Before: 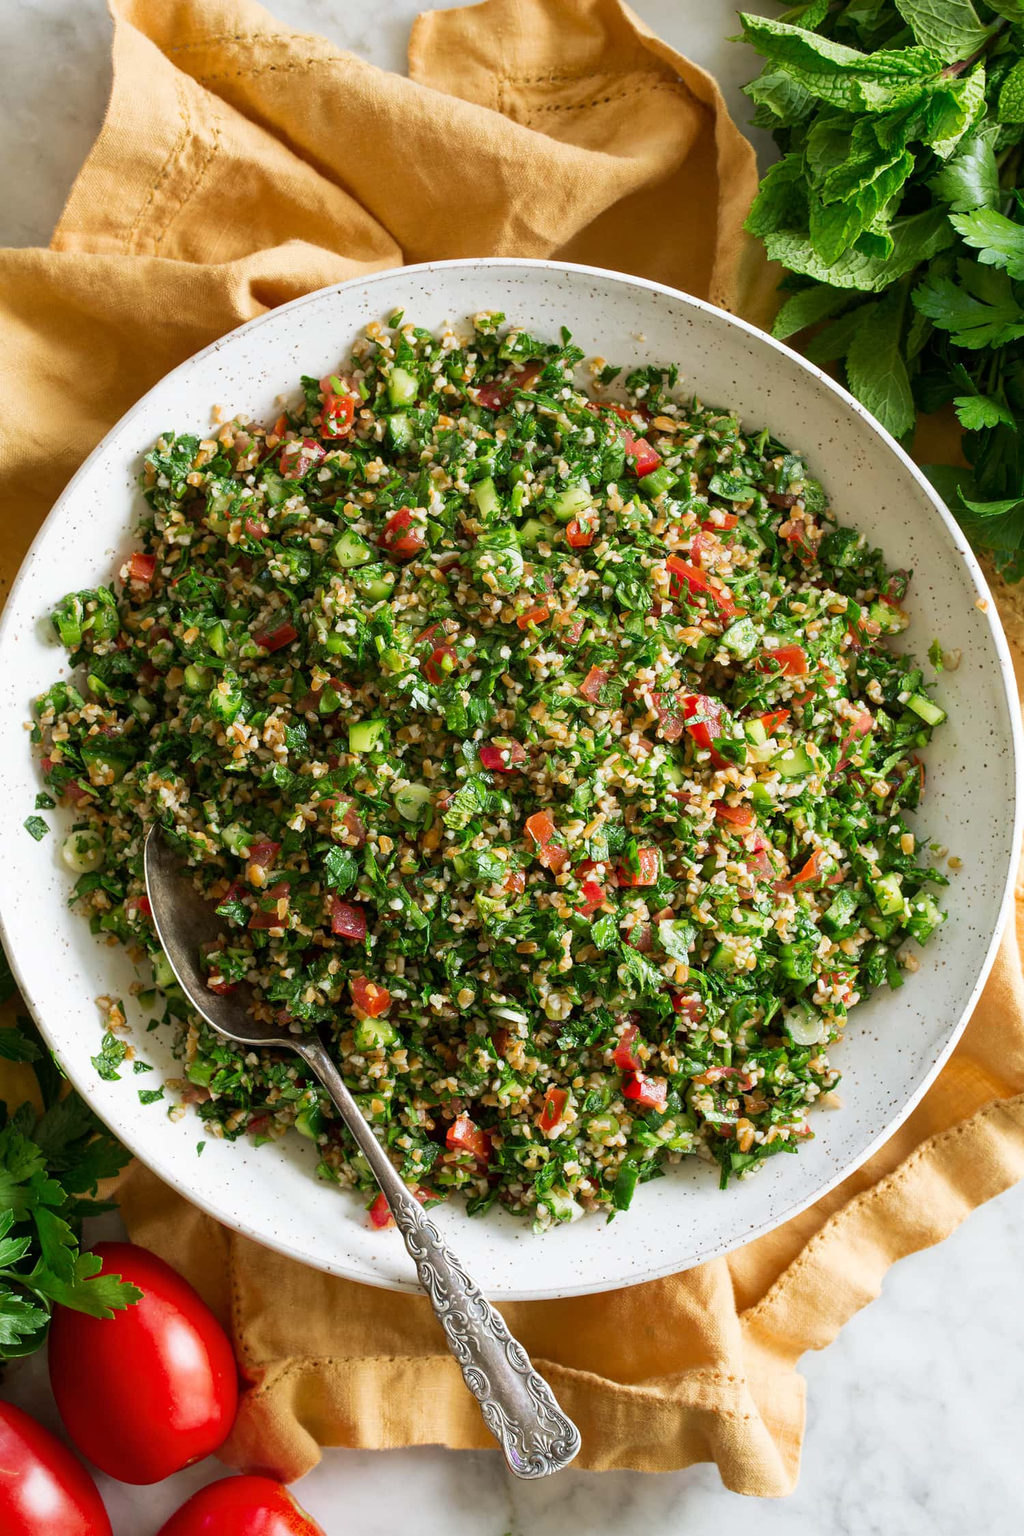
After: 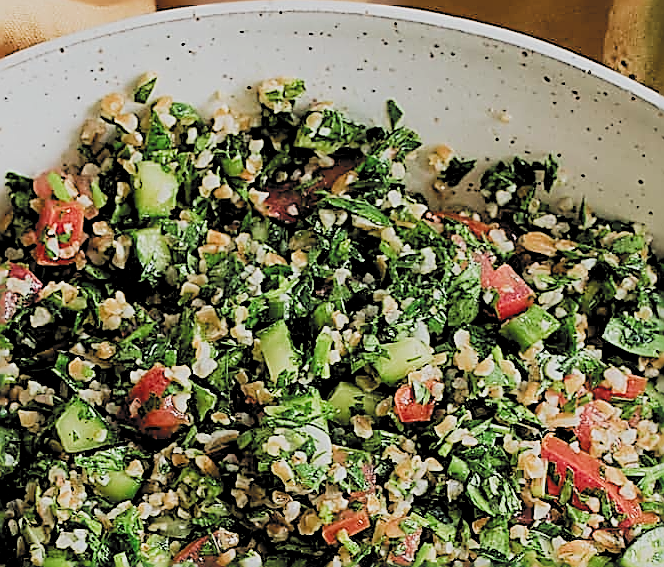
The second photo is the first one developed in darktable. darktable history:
haze removal: strength -0.101, compatibility mode true, adaptive false
filmic rgb: black relative exposure -2.85 EV, white relative exposure 4.56 EV, threshold 2.97 EV, hardness 1.74, contrast 1.25, color science v5 (2021), contrast in shadows safe, contrast in highlights safe, enable highlight reconstruction true
sharpen: amount 1.984
crop: left 29.016%, top 16.844%, right 26.687%, bottom 57.932%
